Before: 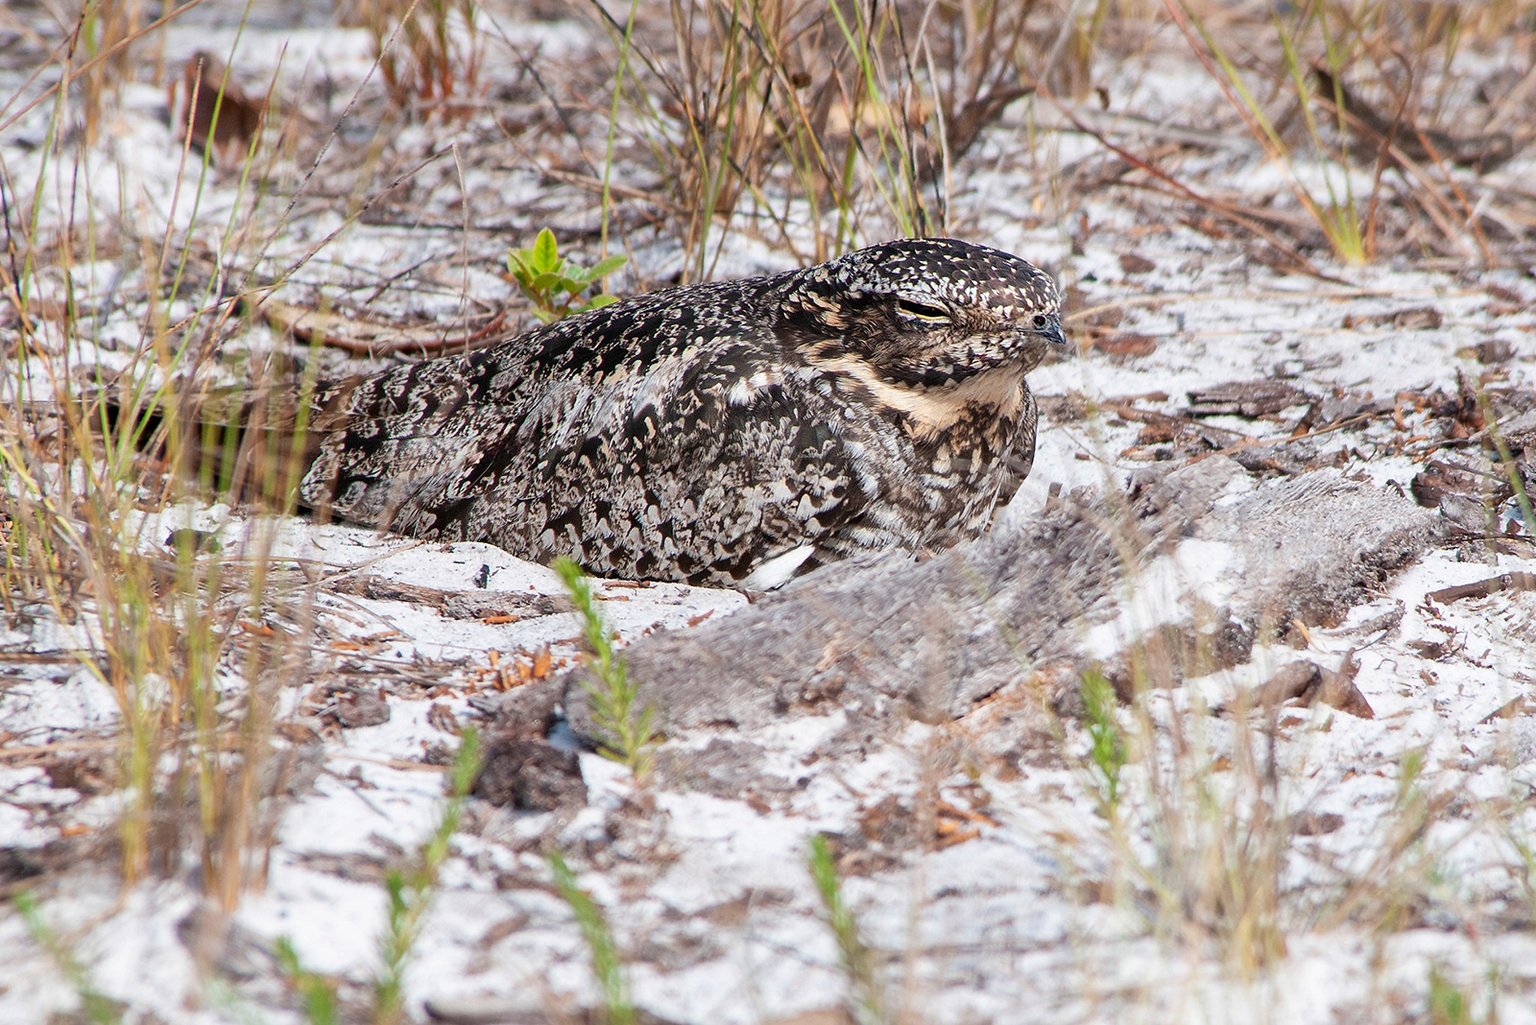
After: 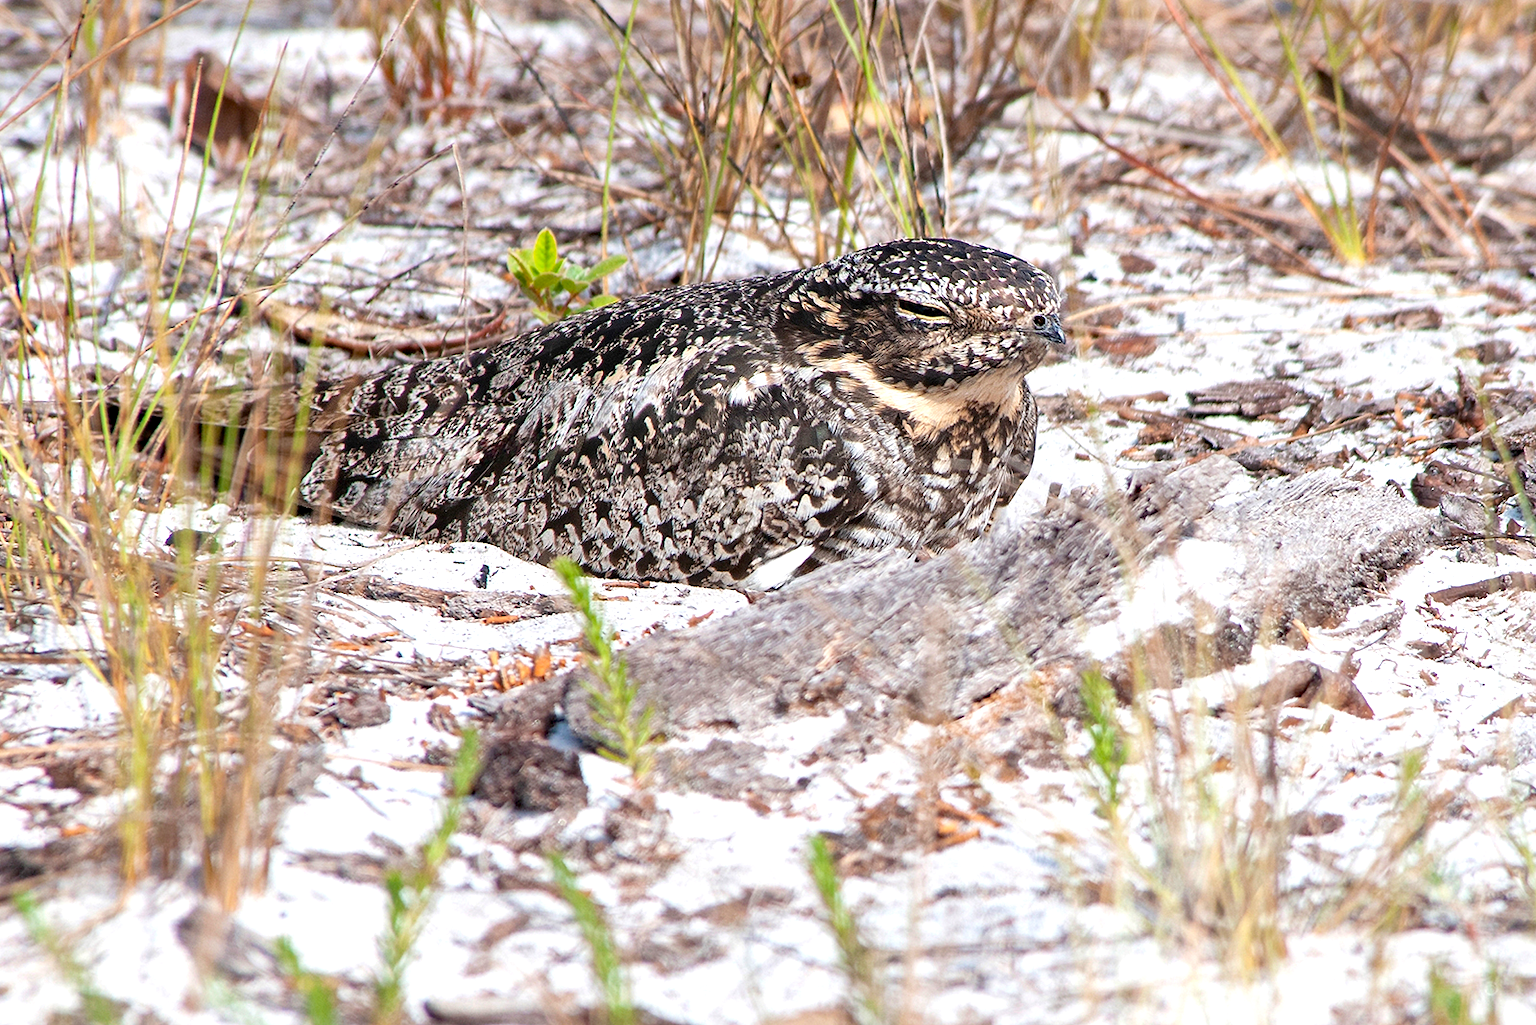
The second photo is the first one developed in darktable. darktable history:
exposure: black level correction 0, exposure 0.499 EV, compensate highlight preservation false
haze removal: compatibility mode true, adaptive false
